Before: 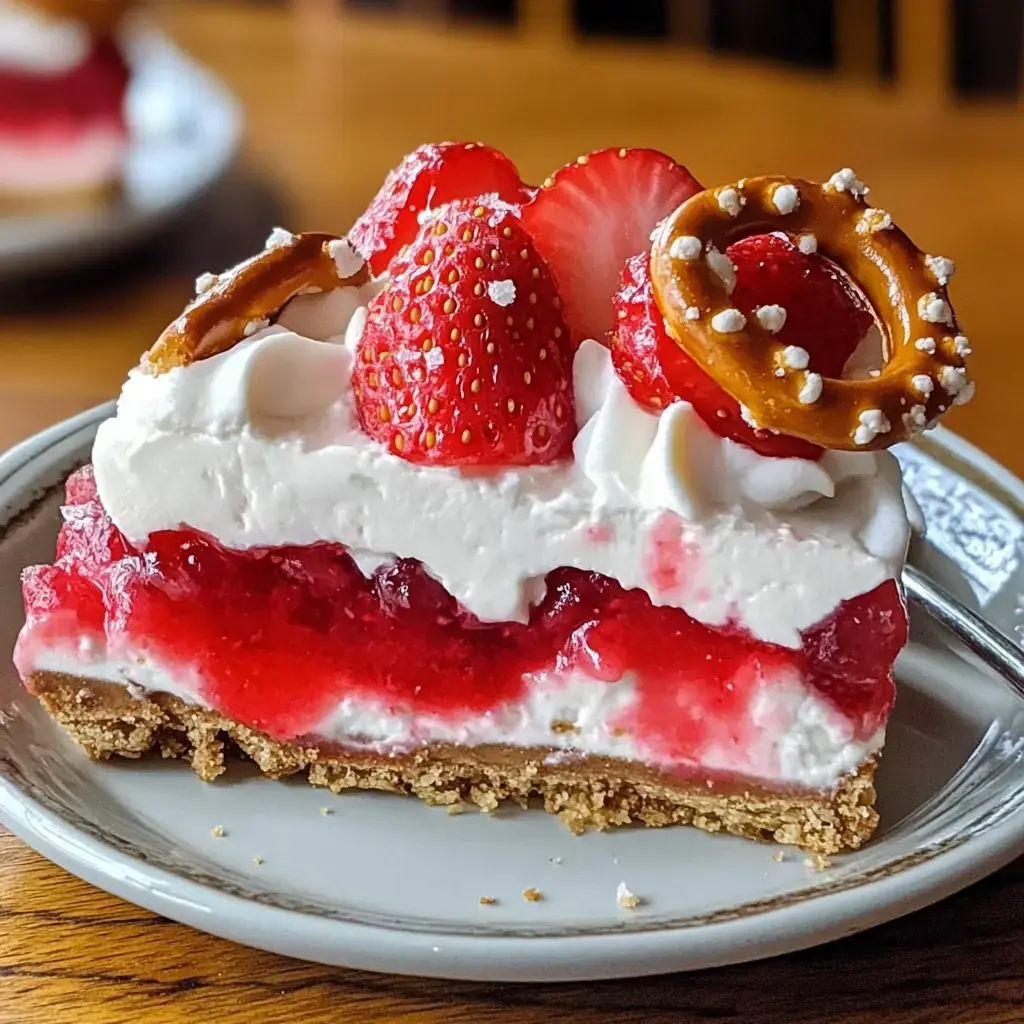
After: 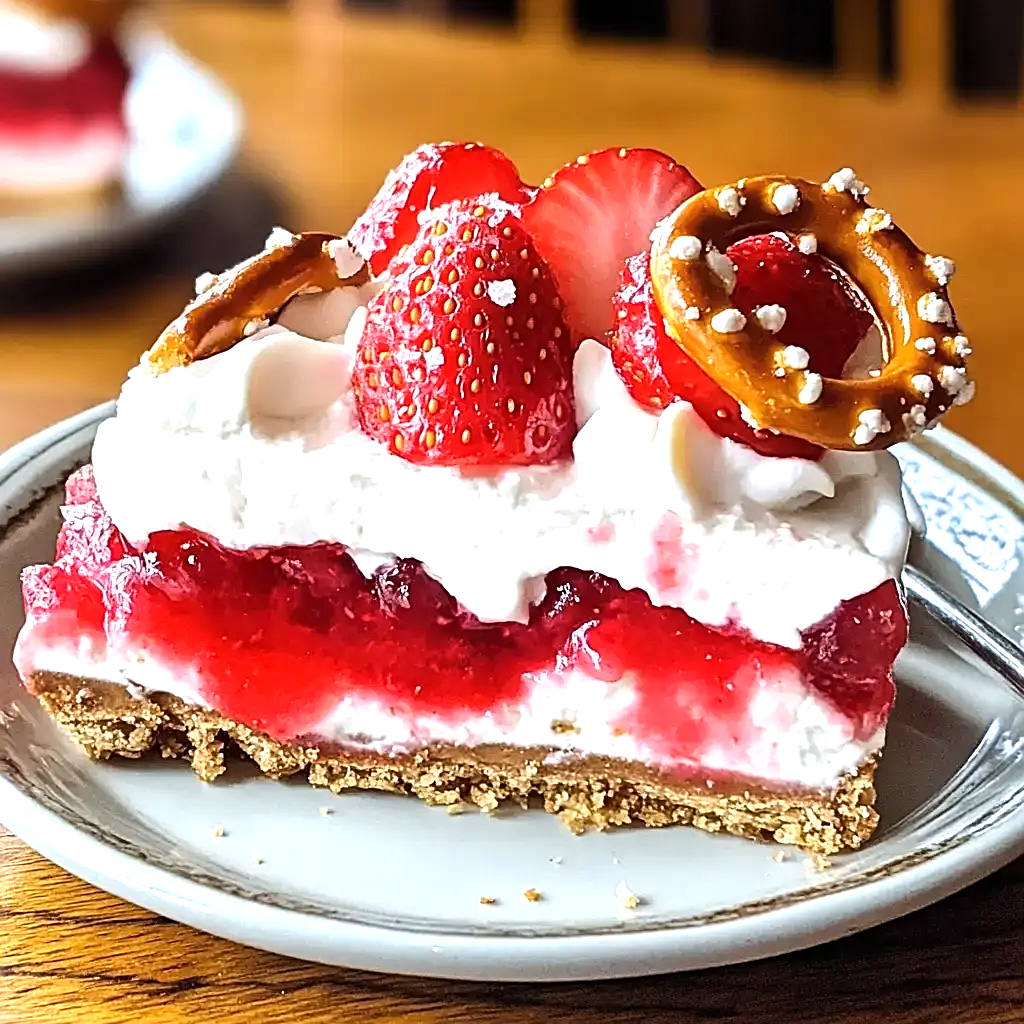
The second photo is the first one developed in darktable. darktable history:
exposure: black level correction 0, exposure 0.499 EV, compensate highlight preservation false
sharpen: on, module defaults
tone equalizer: -8 EV -0.435 EV, -7 EV -0.372 EV, -6 EV -0.344 EV, -5 EV -0.192 EV, -3 EV 0.242 EV, -2 EV 0.321 EV, -1 EV 0.394 EV, +0 EV 0.397 EV, edges refinement/feathering 500, mask exposure compensation -1.57 EV, preserve details no
